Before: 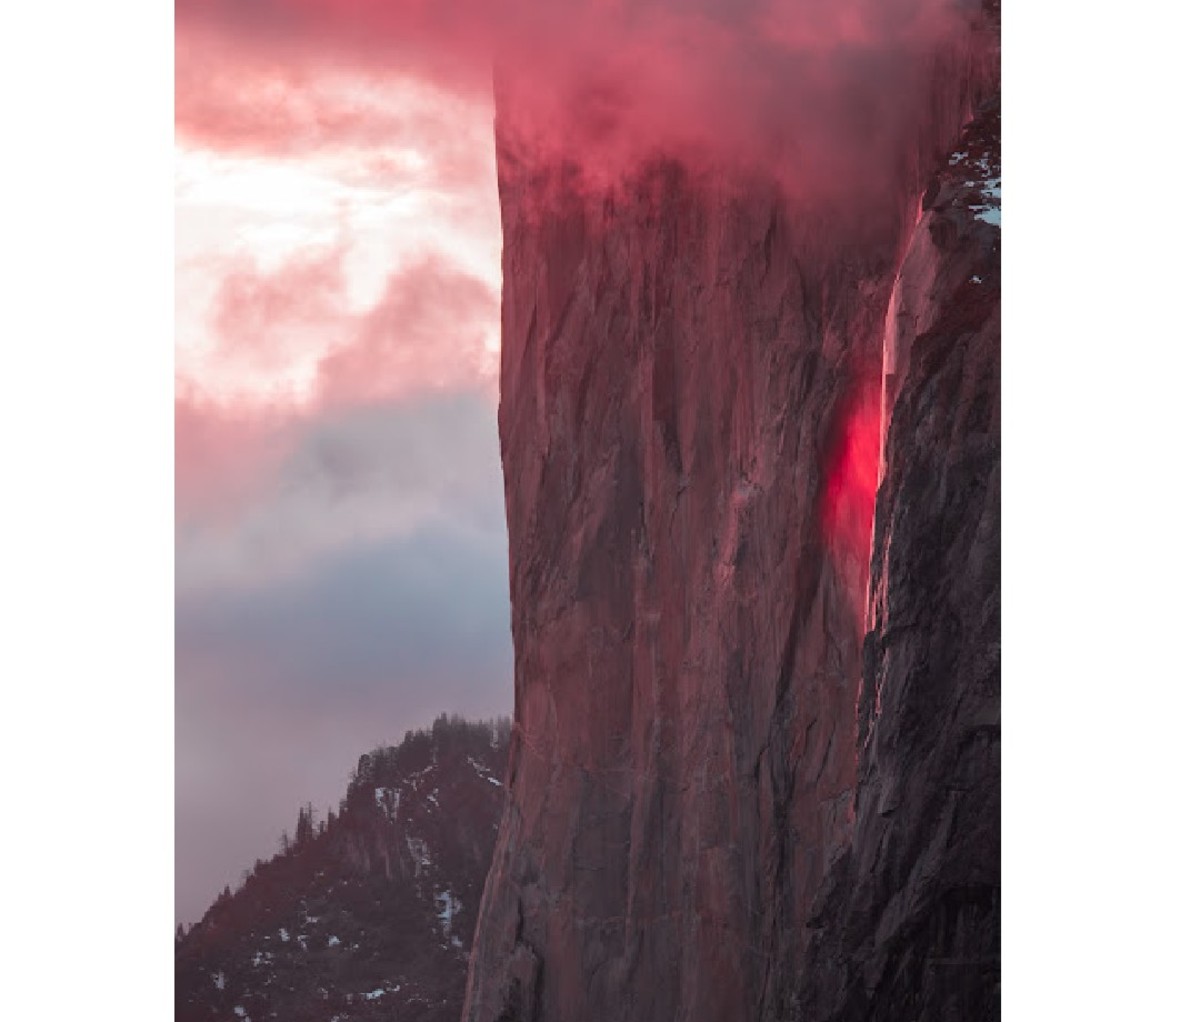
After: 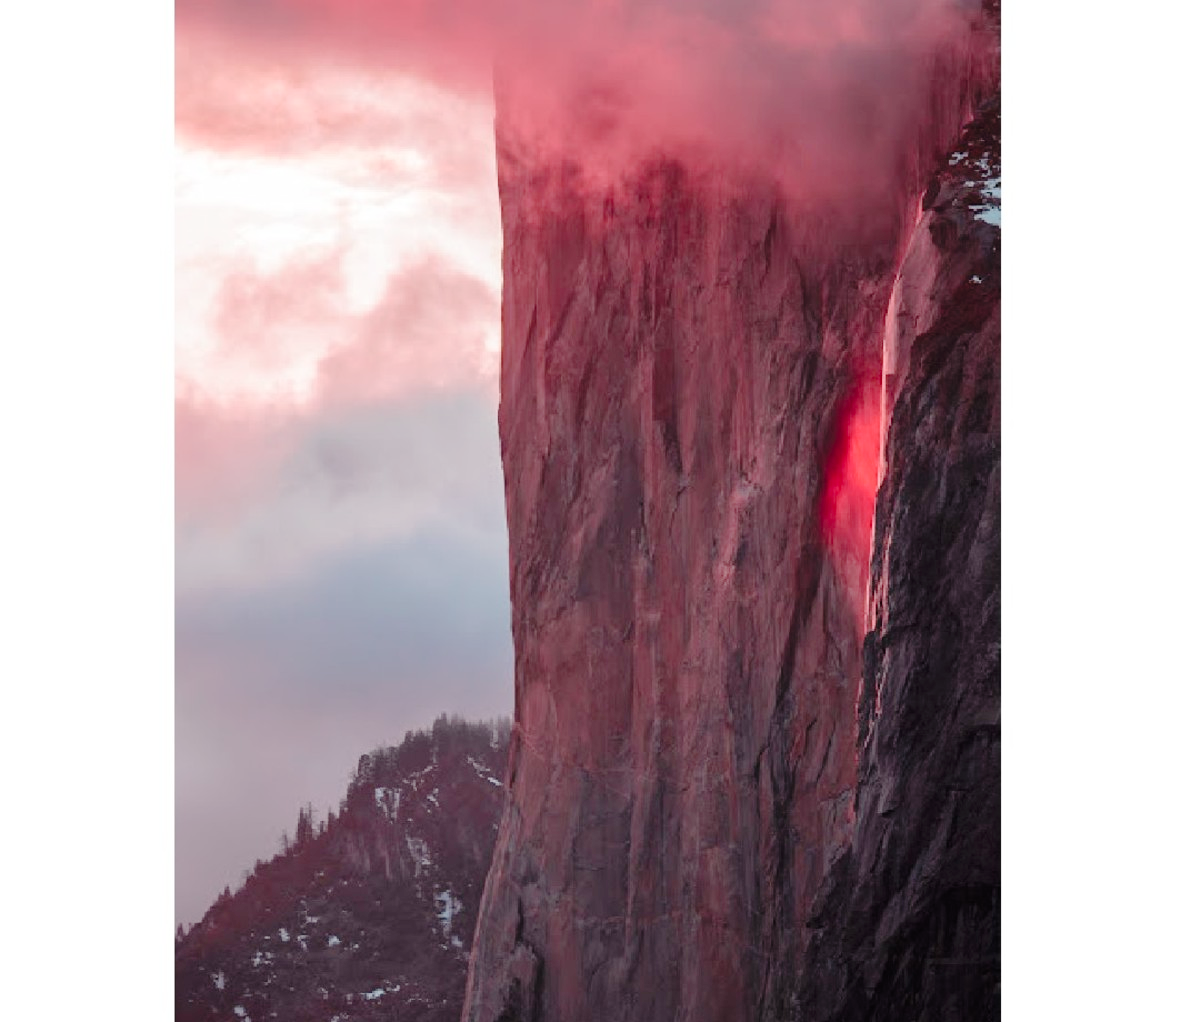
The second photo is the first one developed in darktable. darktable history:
tone curve: curves: ch0 [(0, 0) (0.003, 0.002) (0.011, 0.007) (0.025, 0.016) (0.044, 0.027) (0.069, 0.045) (0.1, 0.077) (0.136, 0.114) (0.177, 0.166) (0.224, 0.241) (0.277, 0.328) (0.335, 0.413) (0.399, 0.498) (0.468, 0.572) (0.543, 0.638) (0.623, 0.711) (0.709, 0.786) (0.801, 0.853) (0.898, 0.929) (1, 1)], preserve colors none
